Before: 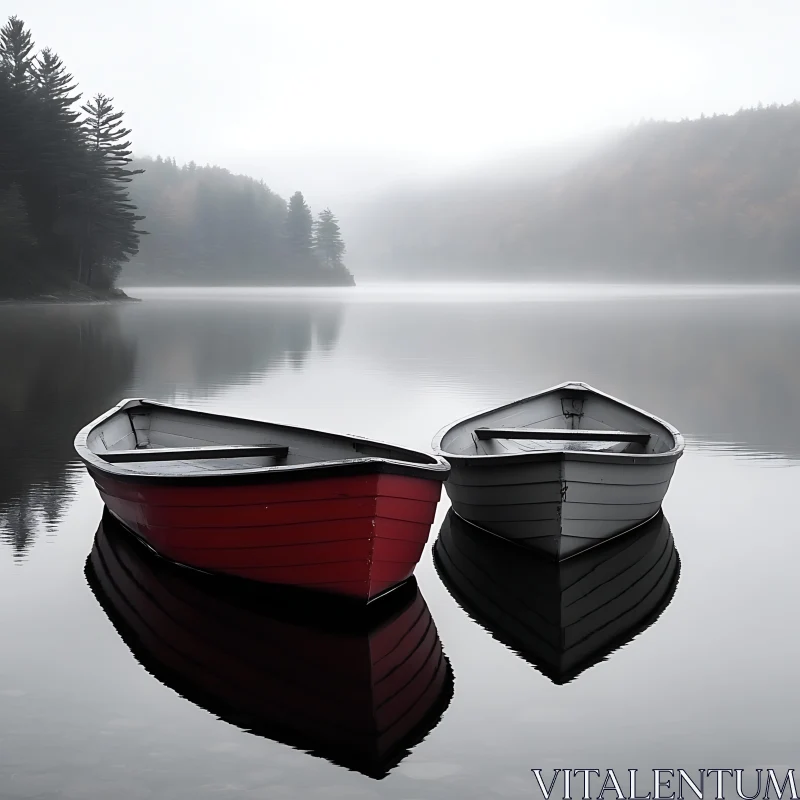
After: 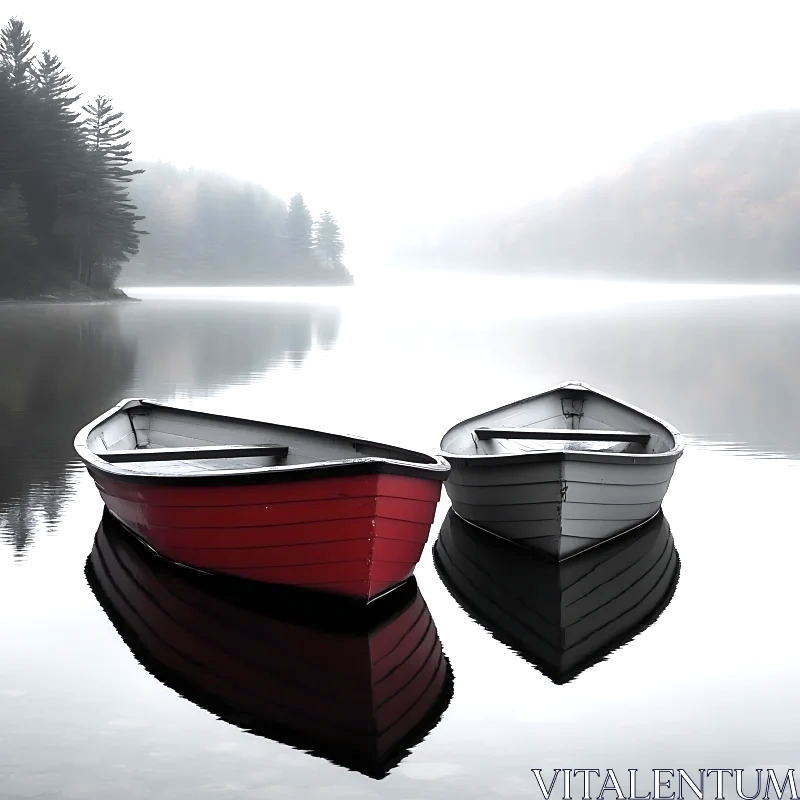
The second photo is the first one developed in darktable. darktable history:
exposure: black level correction 0, exposure 0.932 EV, compensate exposure bias true, compensate highlight preservation false
